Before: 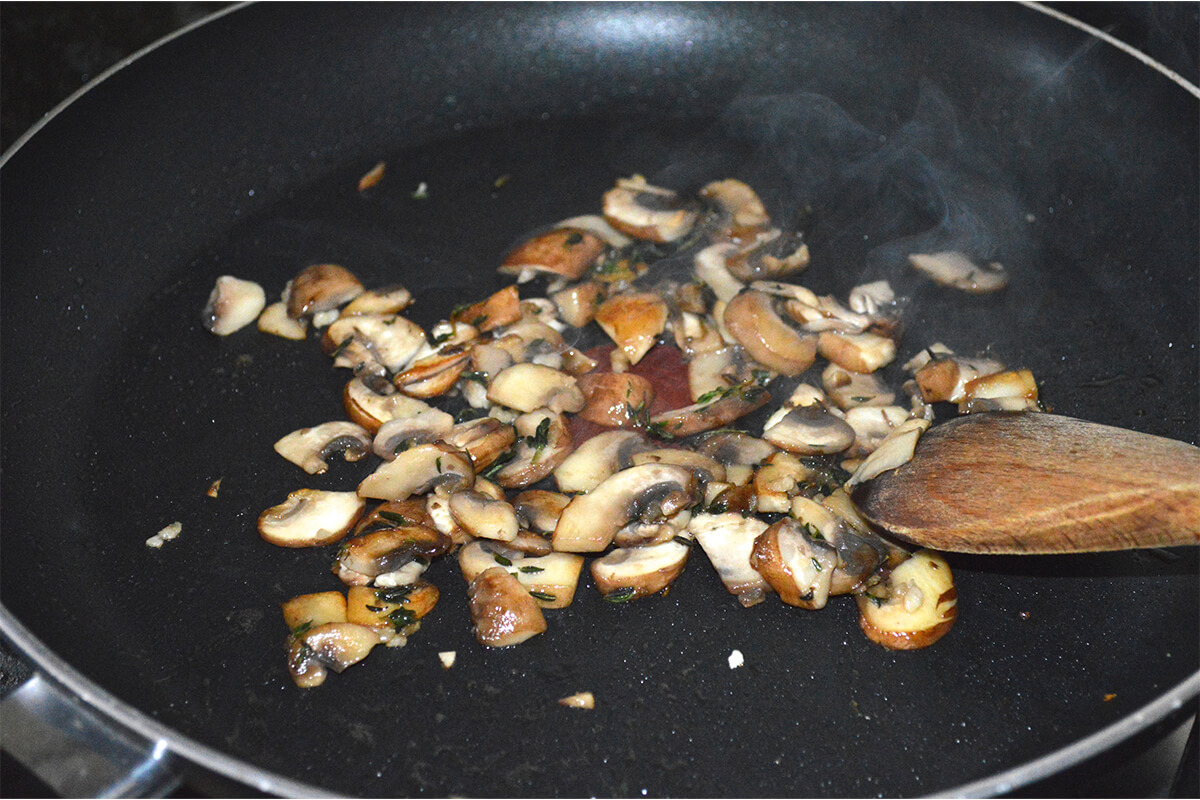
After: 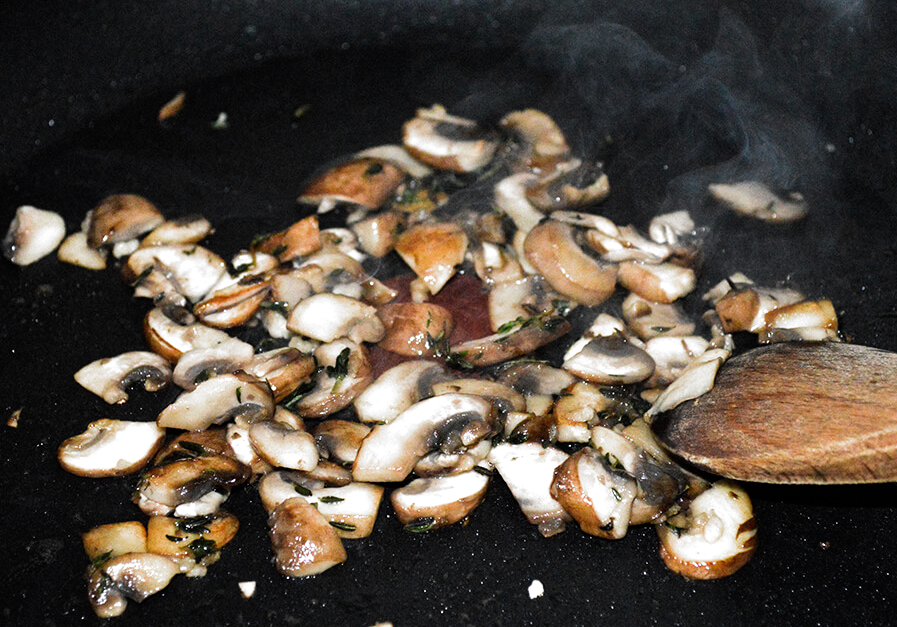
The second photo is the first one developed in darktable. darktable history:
crop: left 16.726%, top 8.752%, right 8.466%, bottom 12.564%
filmic rgb: black relative exposure -8.24 EV, white relative exposure 2.2 EV, target white luminance 99.936%, hardness 7.08, latitude 74.76%, contrast 1.325, highlights saturation mix -2.64%, shadows ↔ highlights balance 29.94%, add noise in highlights 0.001, preserve chrominance luminance Y, color science v3 (2019), use custom middle-gray values true, contrast in highlights soft
